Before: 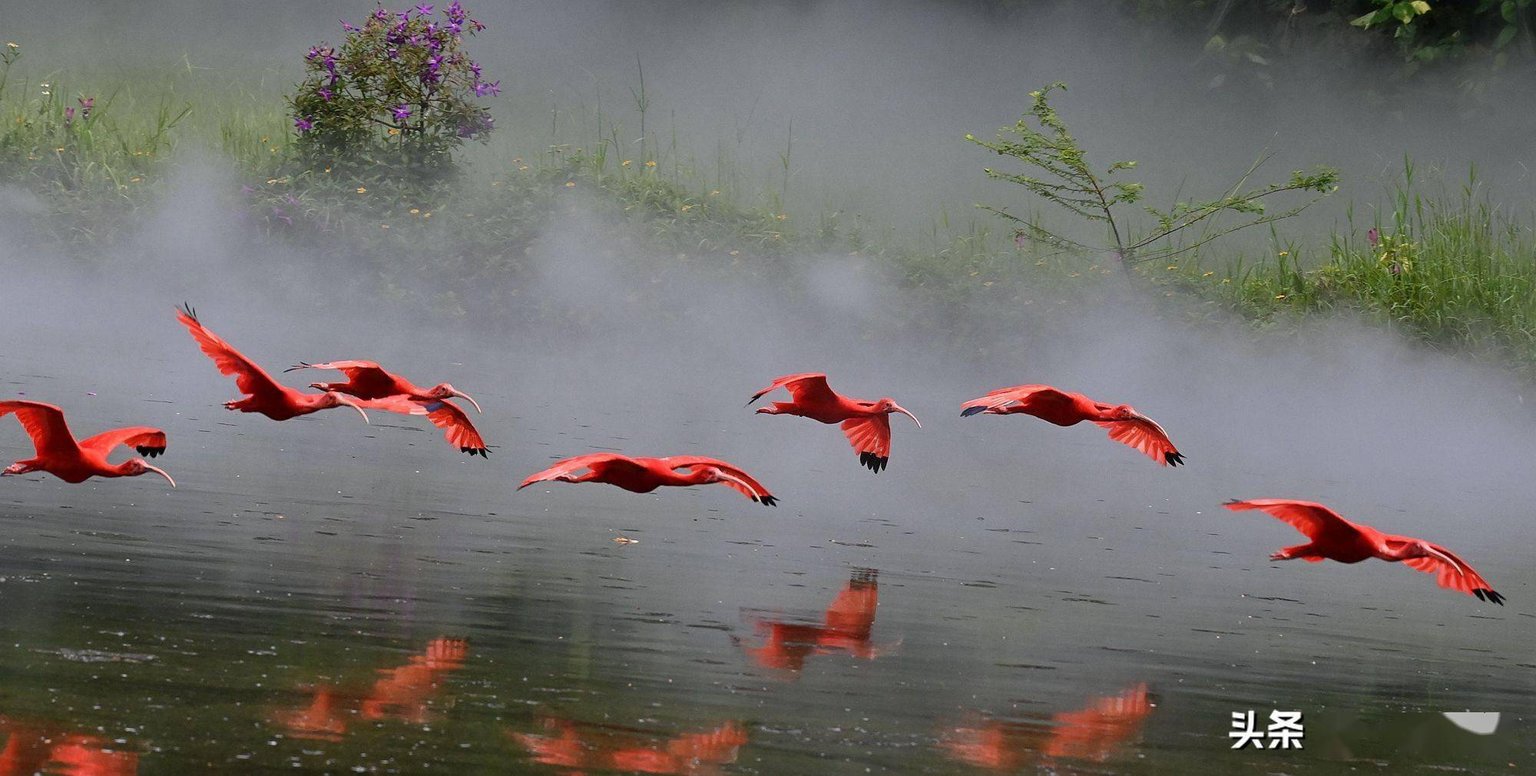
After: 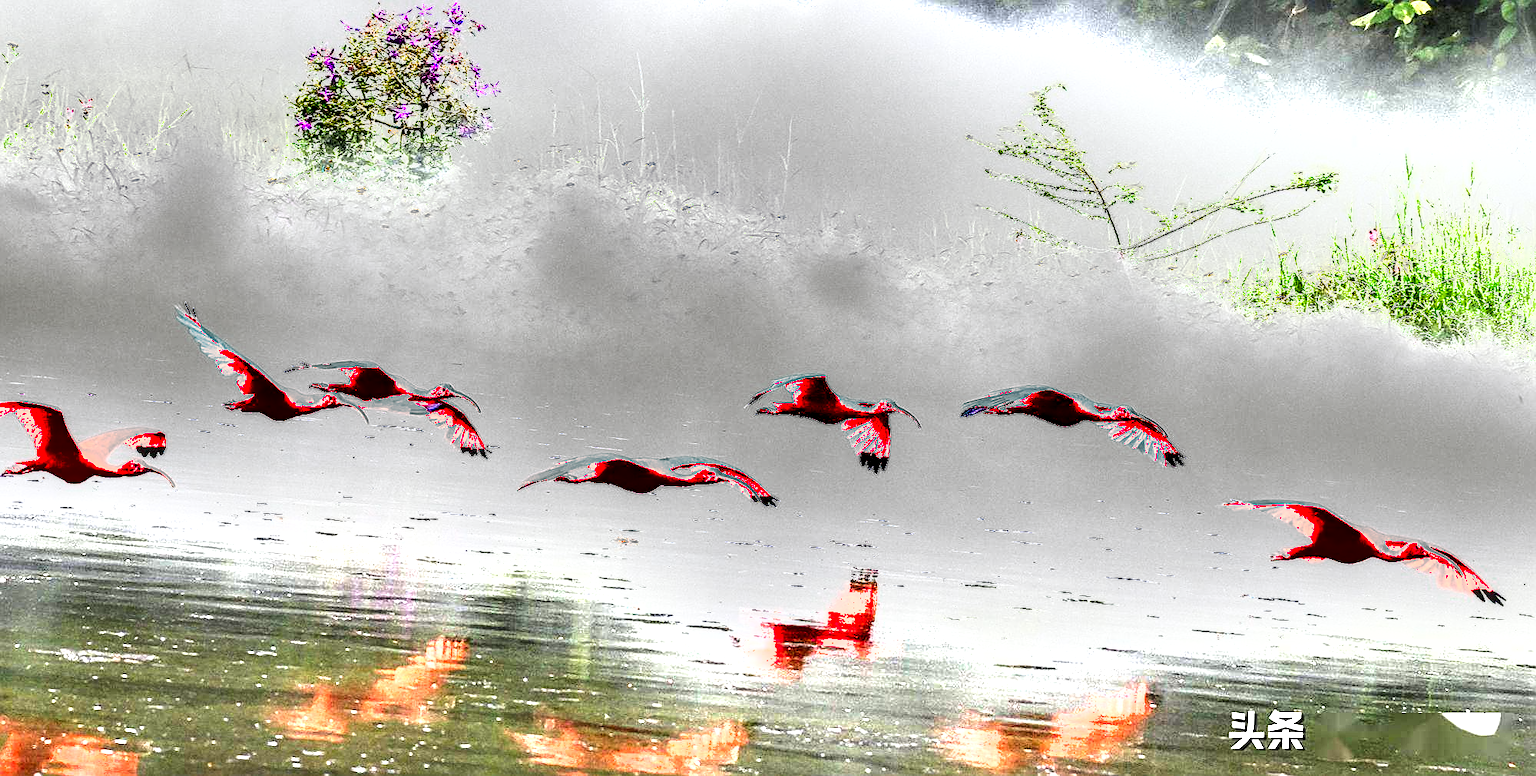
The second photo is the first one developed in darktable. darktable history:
local contrast: on, module defaults
tone equalizer: -8 EV -1.12 EV, -7 EV -1.03 EV, -6 EV -0.889 EV, -5 EV -0.604 EV, -3 EV 0.582 EV, -2 EV 0.879 EV, -1 EV 1.01 EV, +0 EV 1.06 EV
exposure: black level correction 0, exposure 2.095 EV, compensate exposure bias true, compensate highlight preservation false
sharpen: on, module defaults
shadows and highlights: low approximation 0.01, soften with gaussian
